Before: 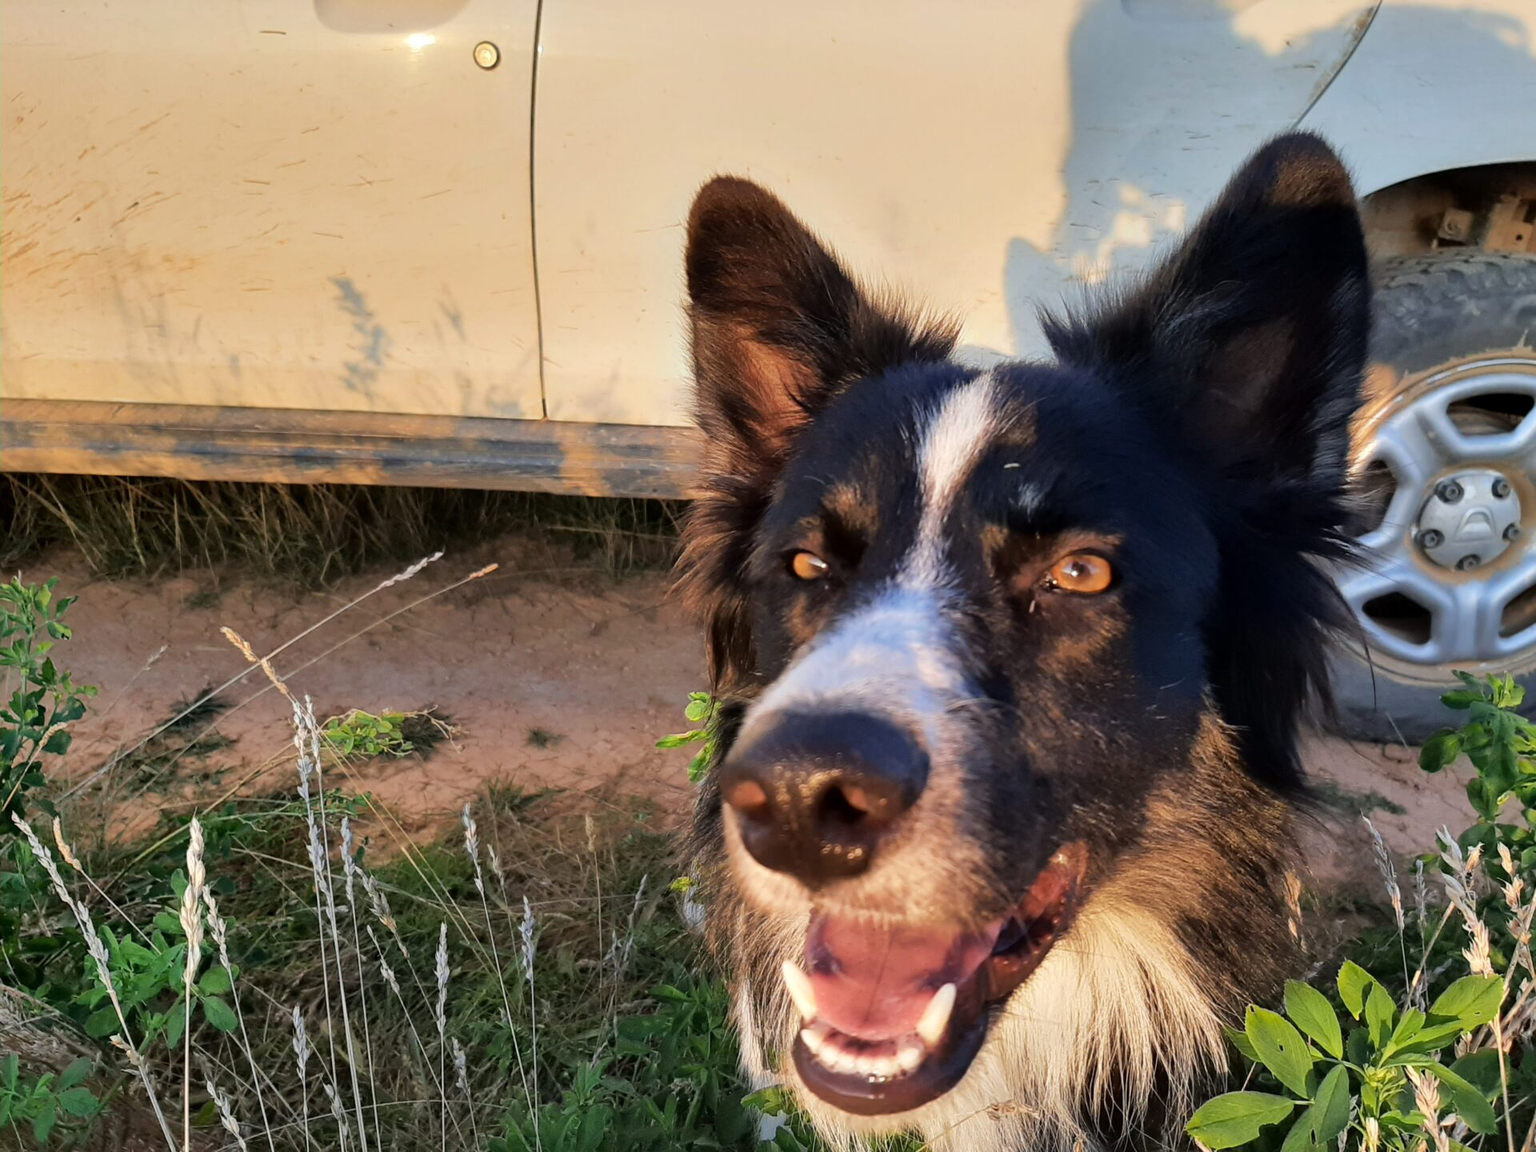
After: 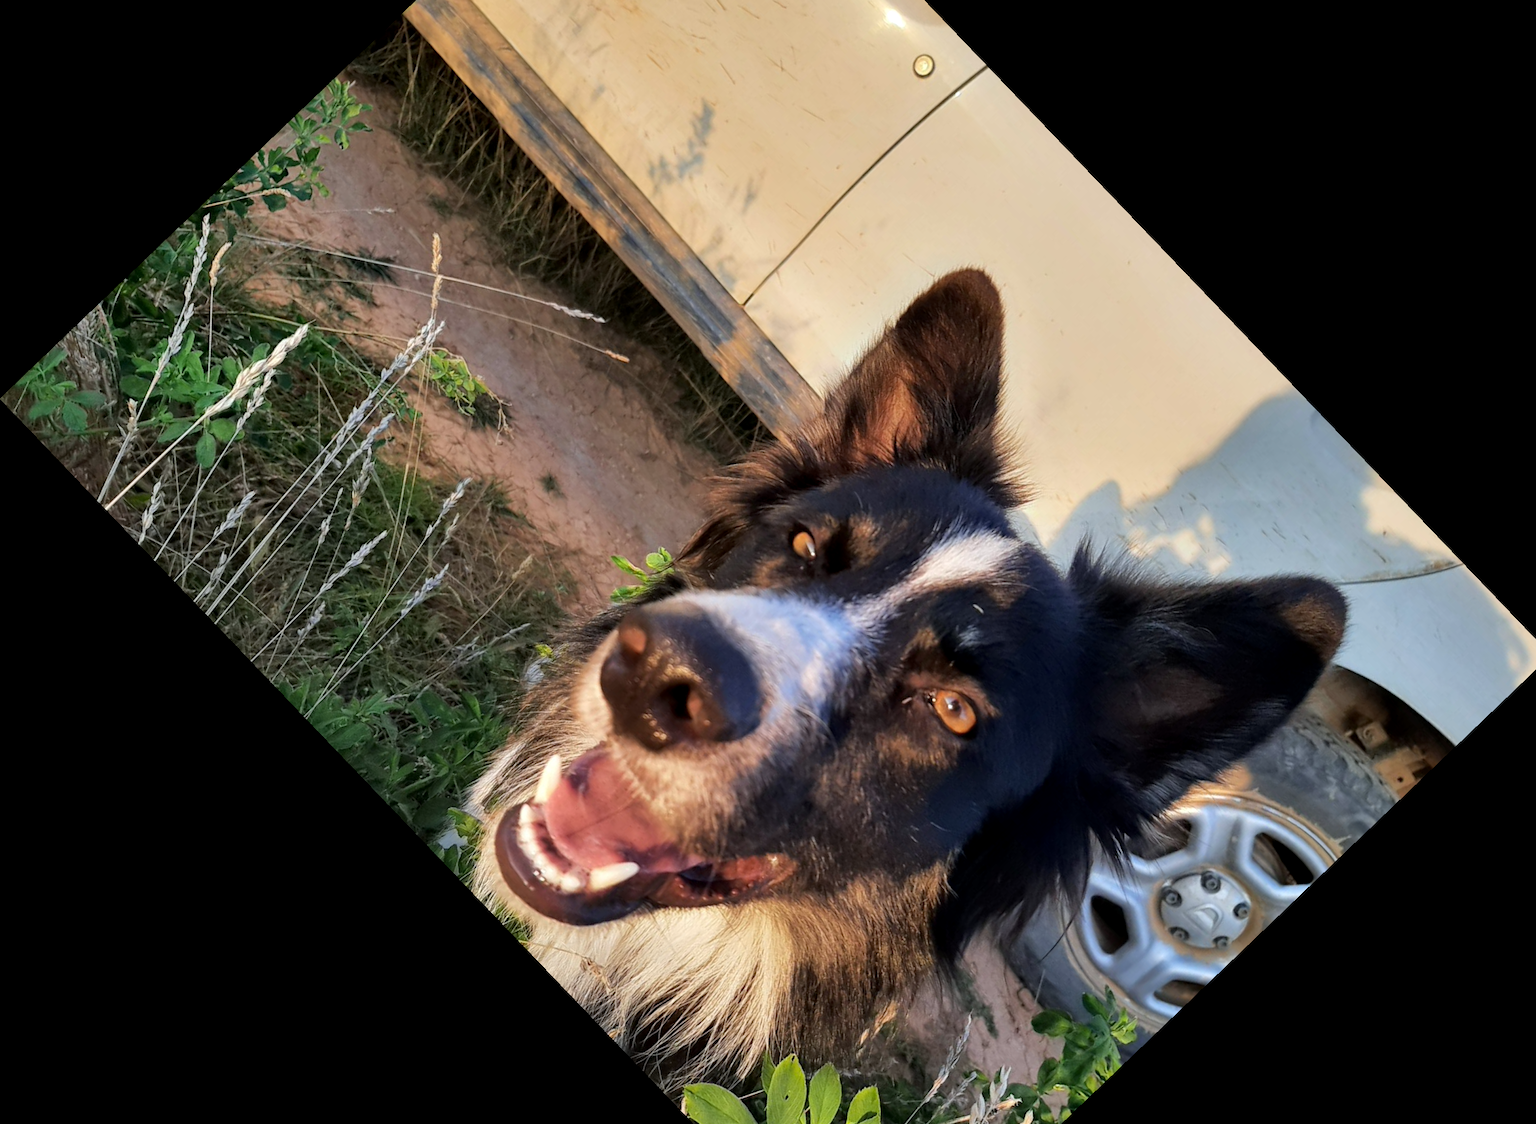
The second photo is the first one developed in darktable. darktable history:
white balance: red 0.982, blue 1.018
crop and rotate: angle -46.26°, top 16.234%, right 0.912%, bottom 11.704%
local contrast: highlights 100%, shadows 100%, detail 120%, midtone range 0.2
